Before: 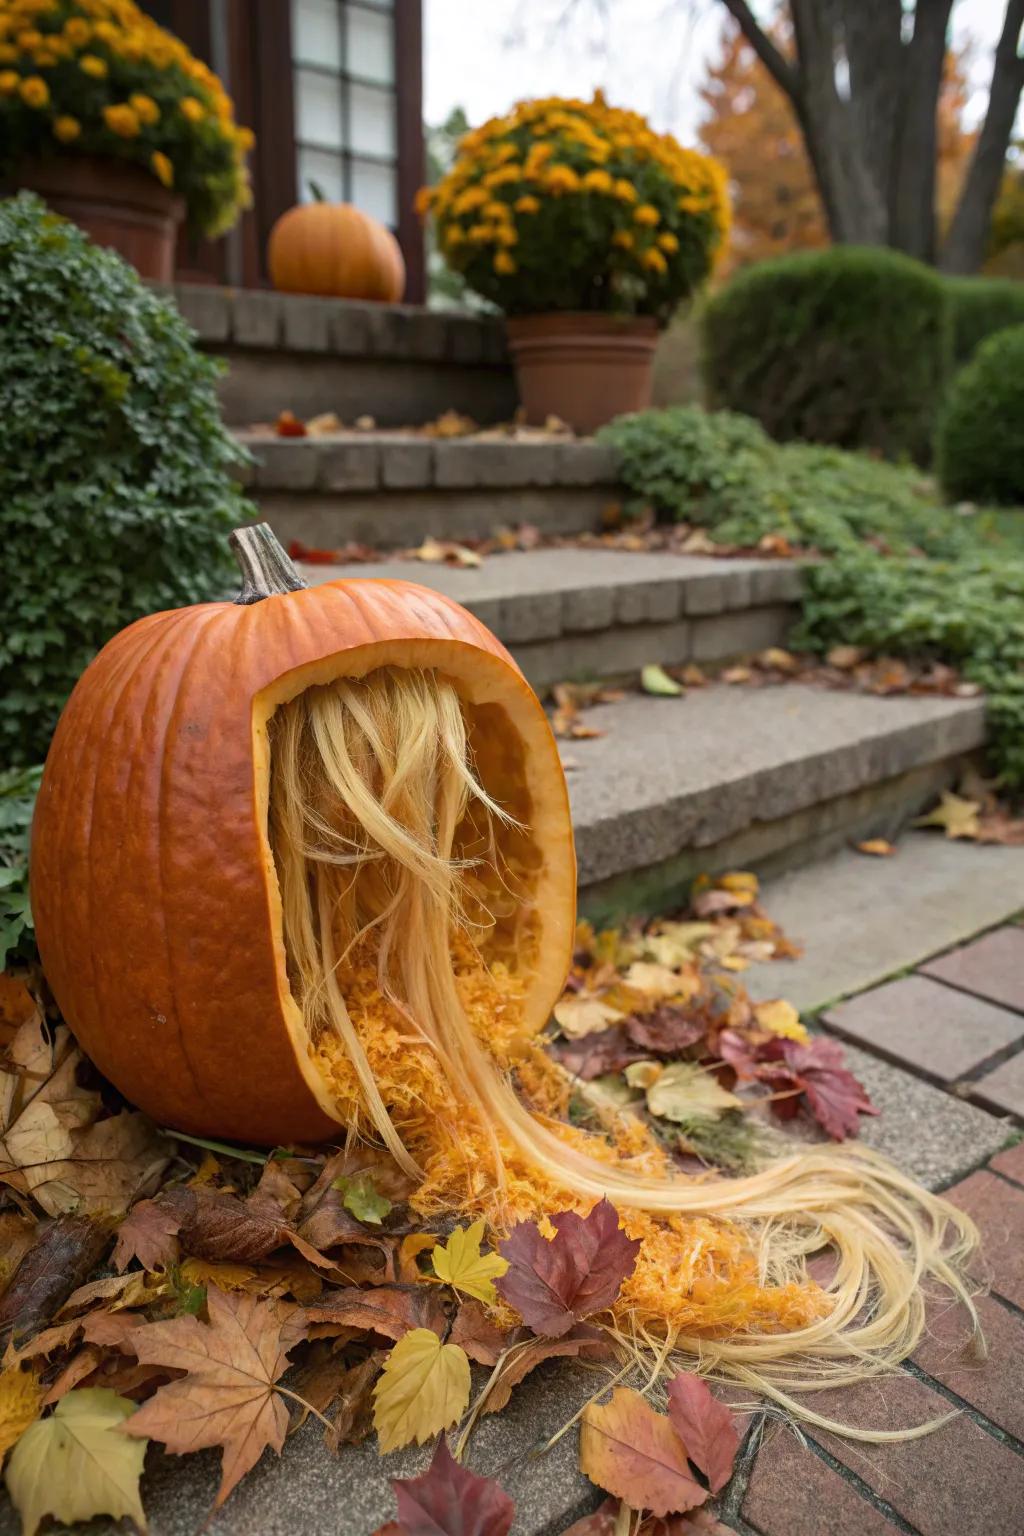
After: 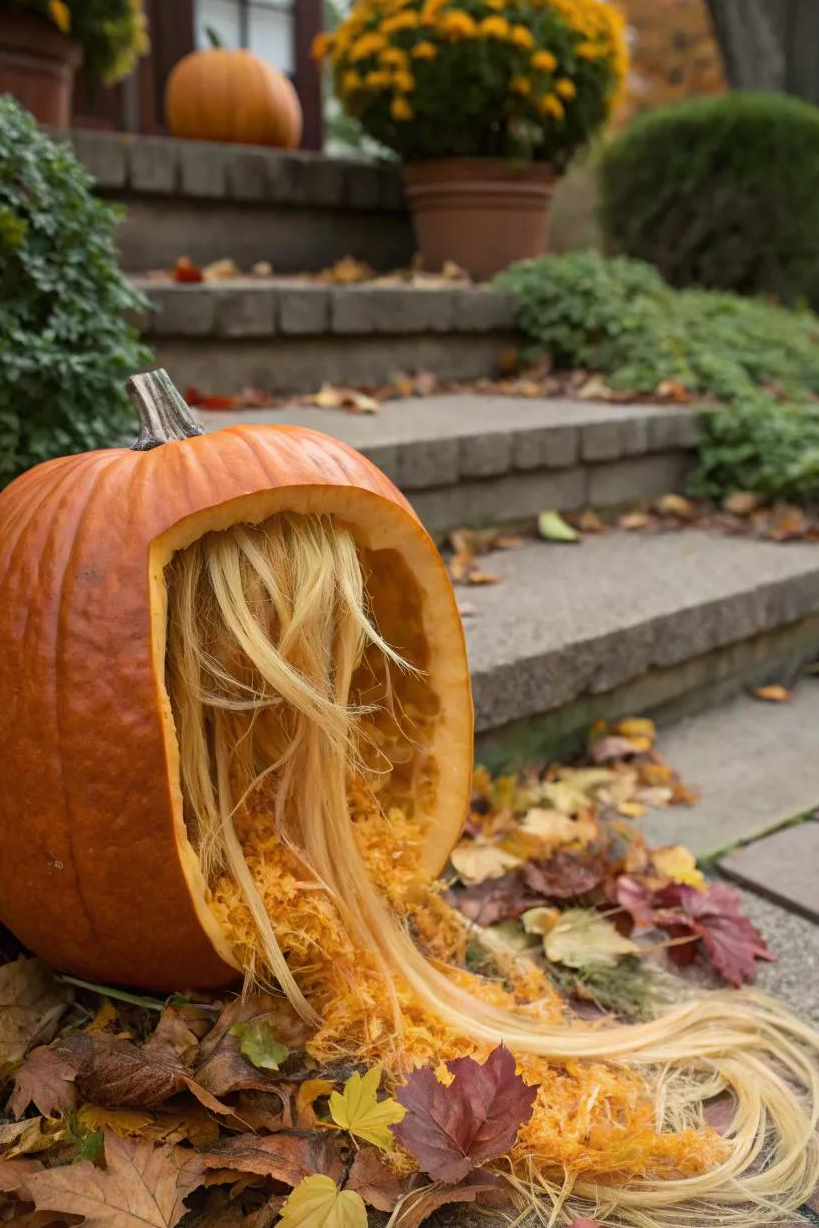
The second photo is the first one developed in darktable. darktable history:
crop and rotate: left 10.074%, top 10.081%, right 9.881%, bottom 9.96%
